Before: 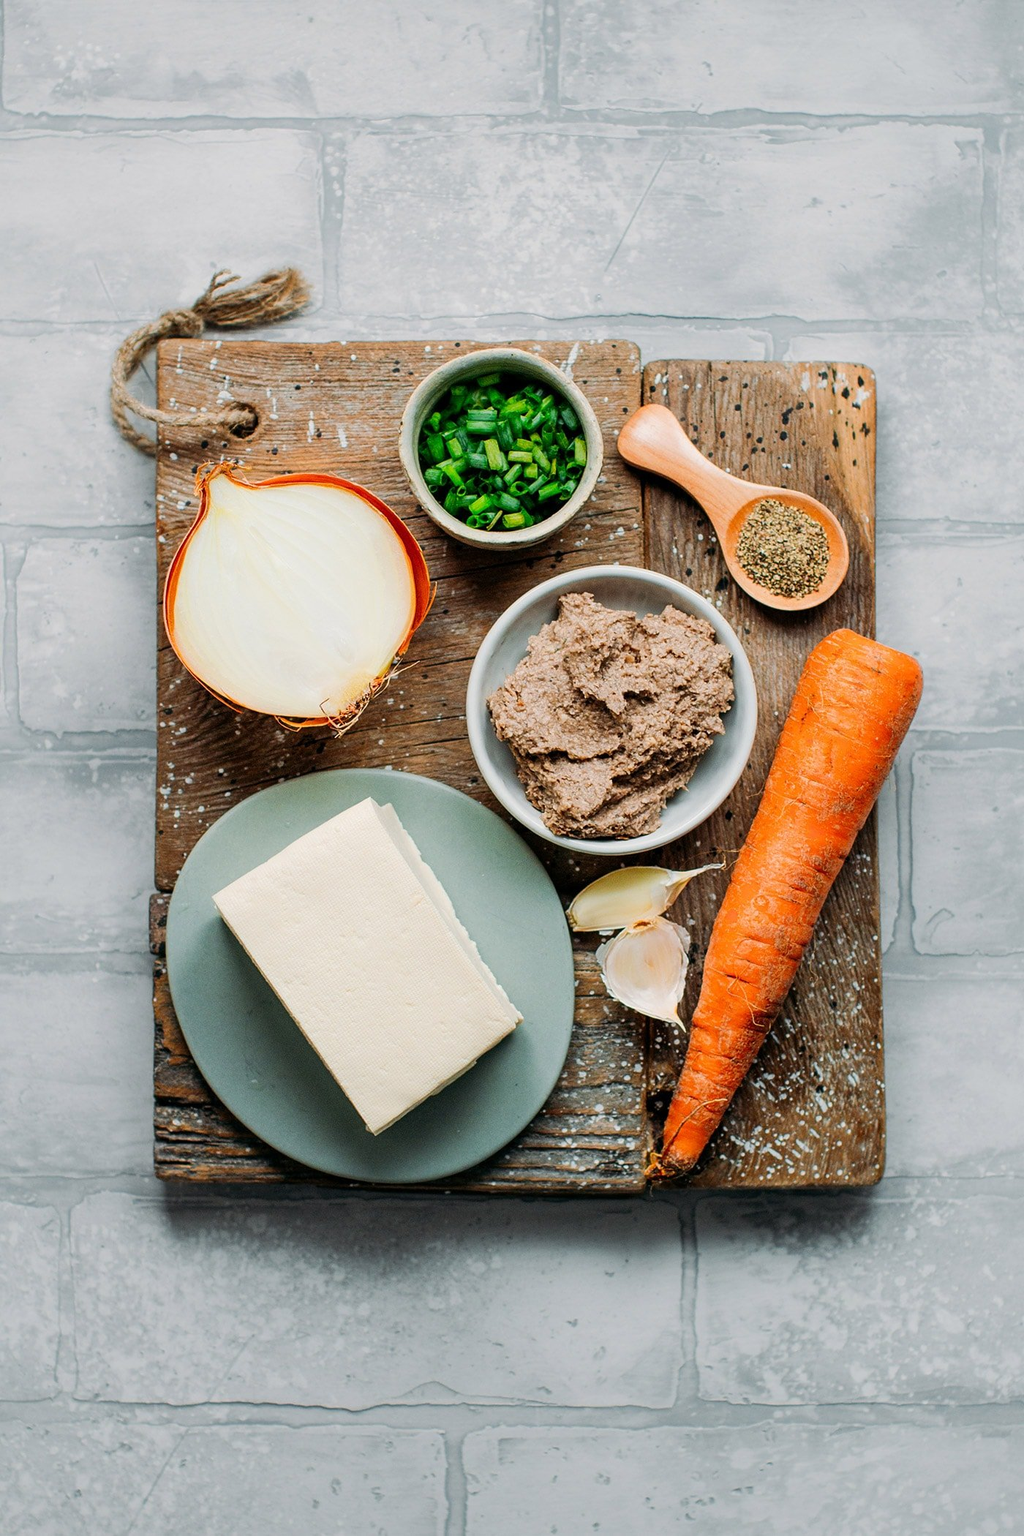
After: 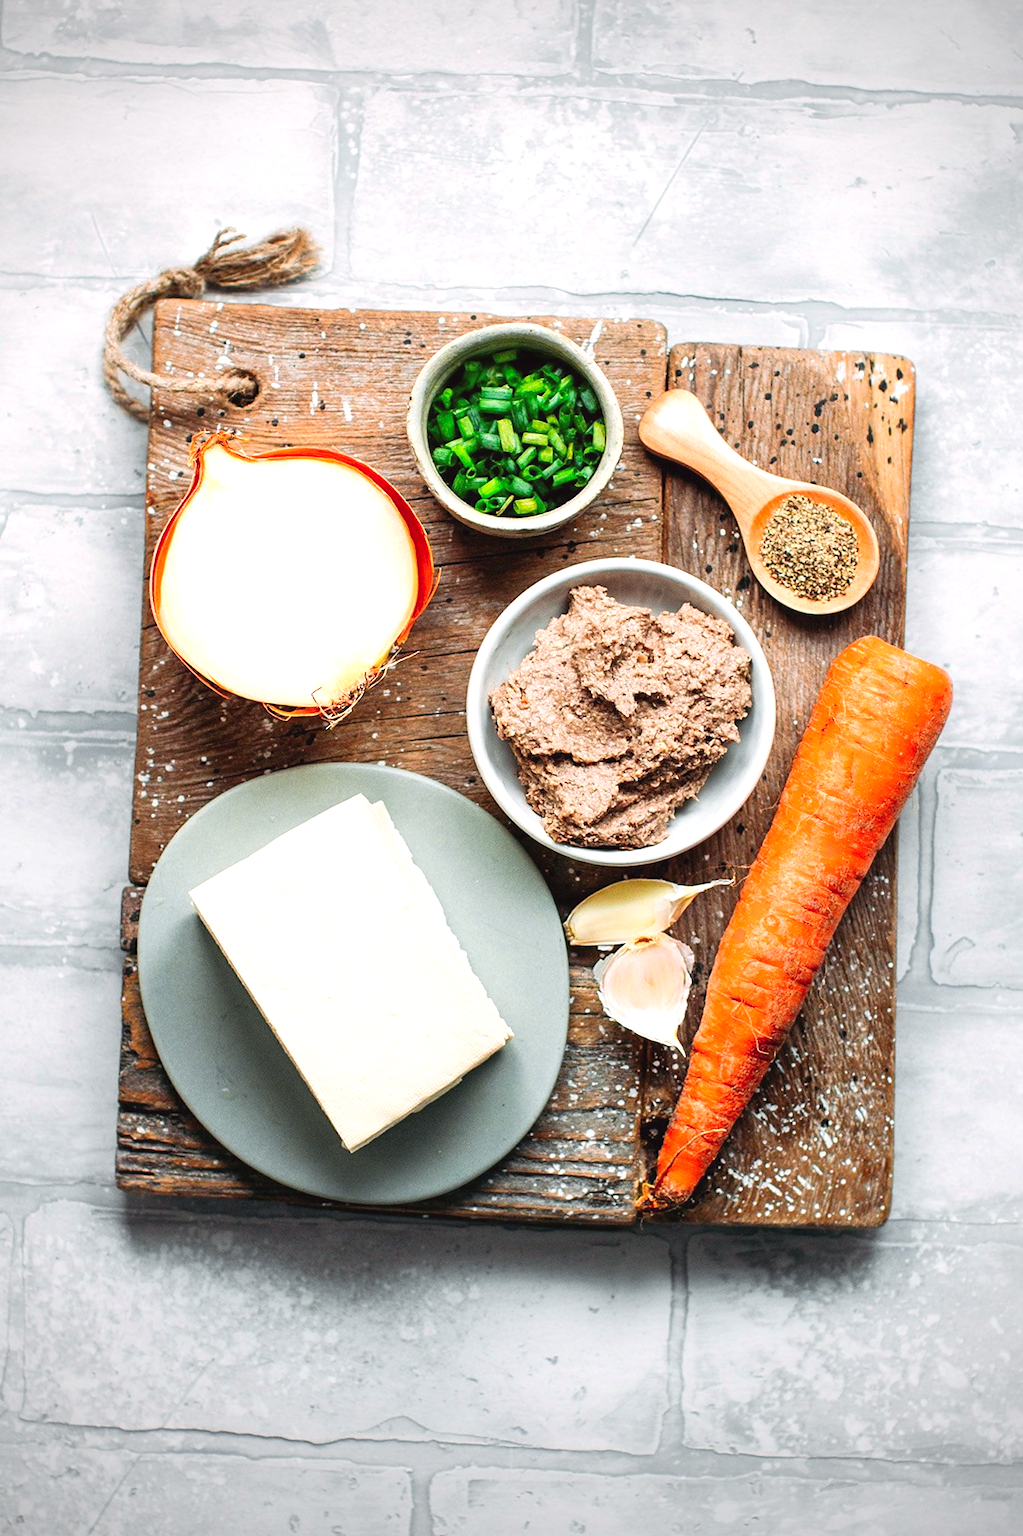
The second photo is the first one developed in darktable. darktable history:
crop and rotate: angle -2.38°
exposure: black level correction 0, exposure 0.9 EV, compensate highlight preservation false
tone curve: curves: ch0 [(0, 0.029) (0.253, 0.237) (1, 0.945)]; ch1 [(0, 0) (0.401, 0.42) (0.442, 0.47) (0.492, 0.498) (0.511, 0.523) (0.557, 0.565) (0.66, 0.683) (1, 1)]; ch2 [(0, 0) (0.394, 0.413) (0.5, 0.5) (0.578, 0.568) (1, 1)], color space Lab, independent channels, preserve colors none
vignetting: on, module defaults
